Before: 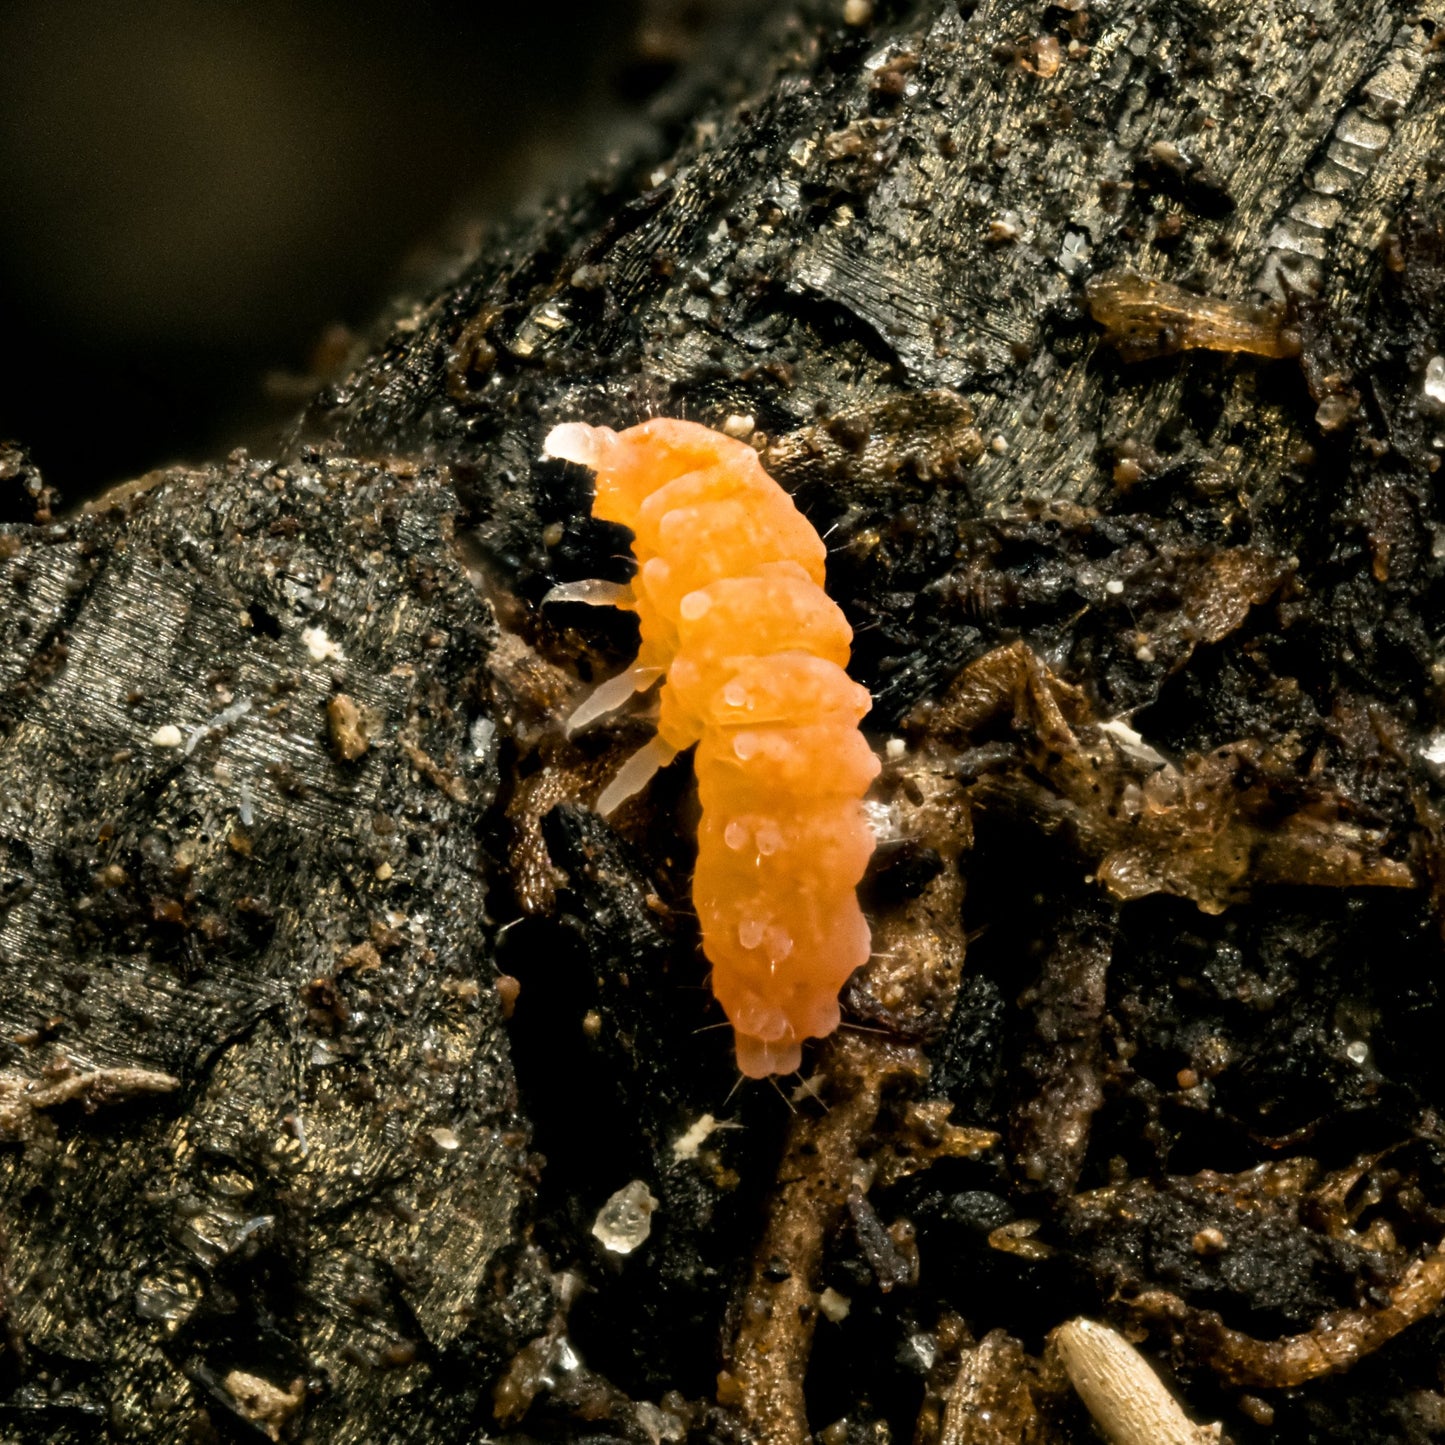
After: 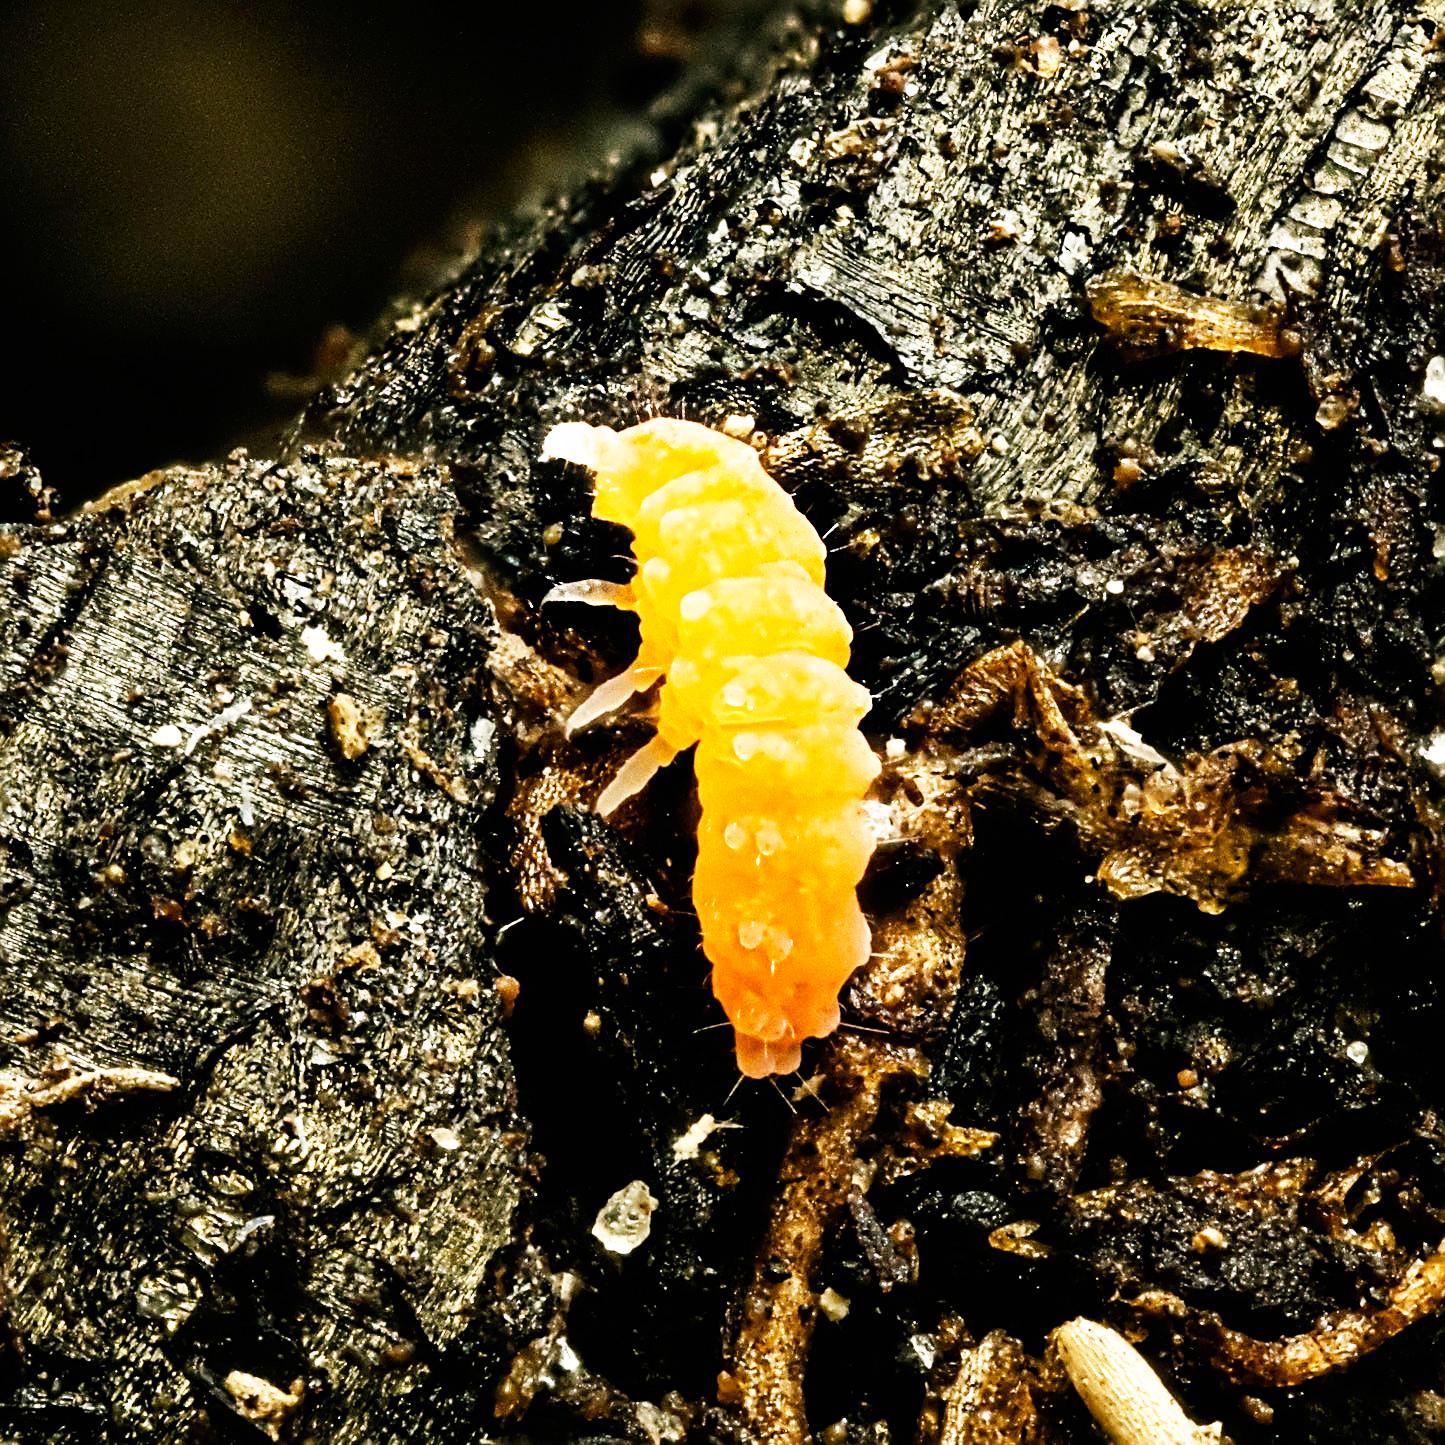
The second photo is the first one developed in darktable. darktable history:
base curve: curves: ch0 [(0, 0) (0.007, 0.004) (0.027, 0.03) (0.046, 0.07) (0.207, 0.54) (0.442, 0.872) (0.673, 0.972) (1, 1)], preserve colors none
sharpen: radius 2.591, amount 0.7
